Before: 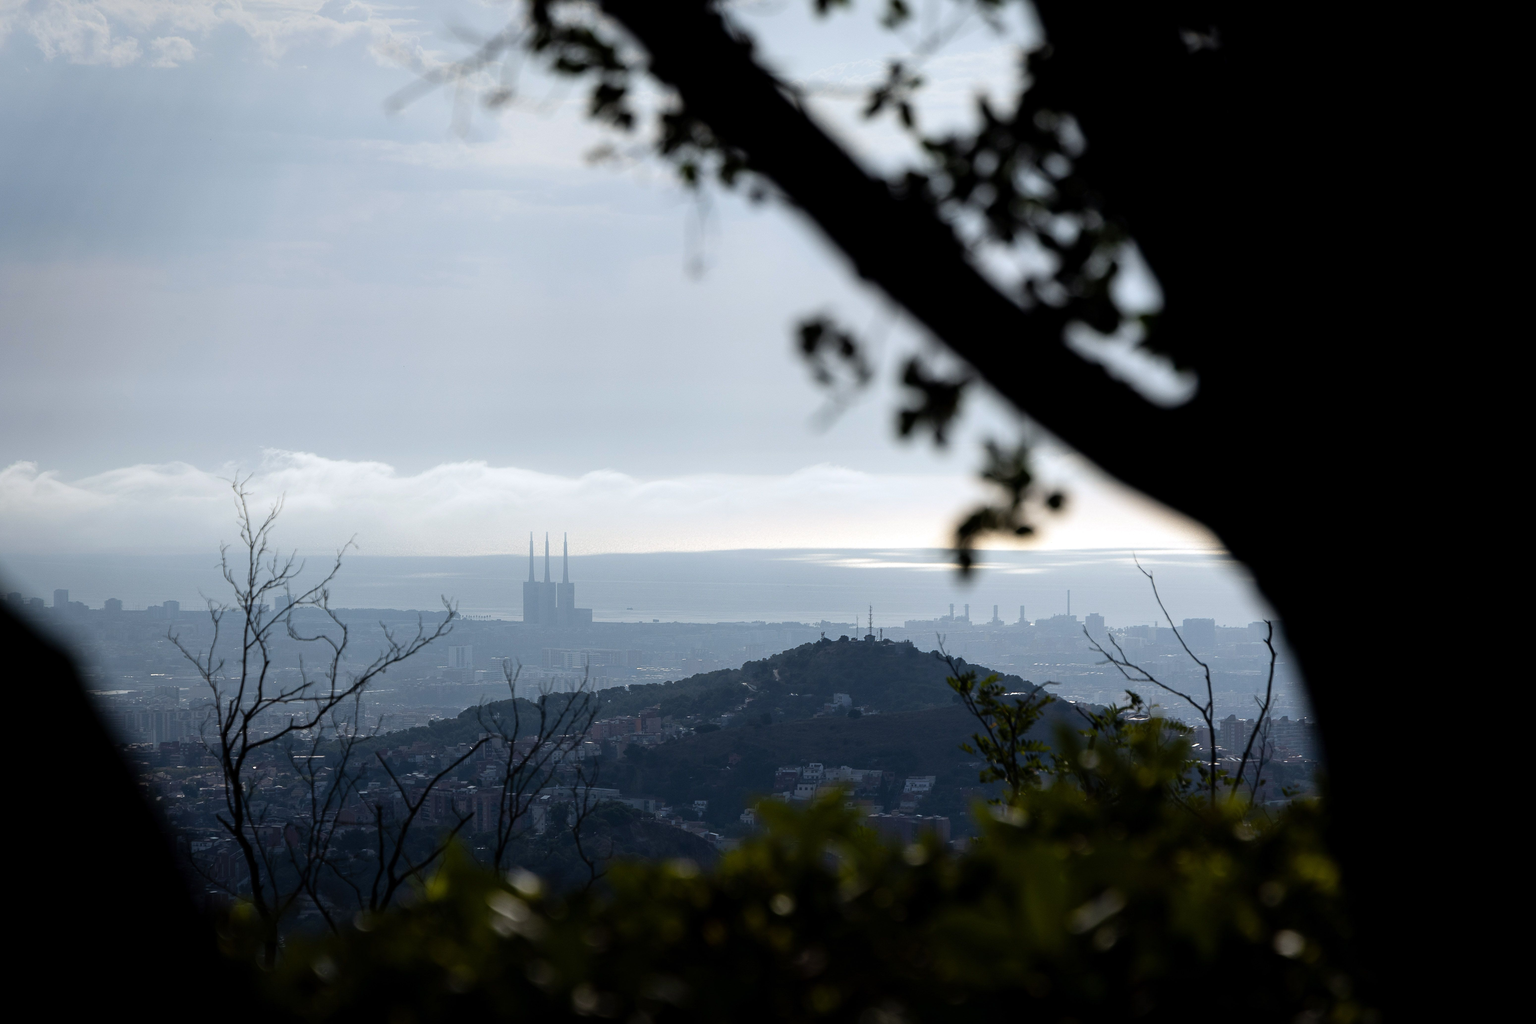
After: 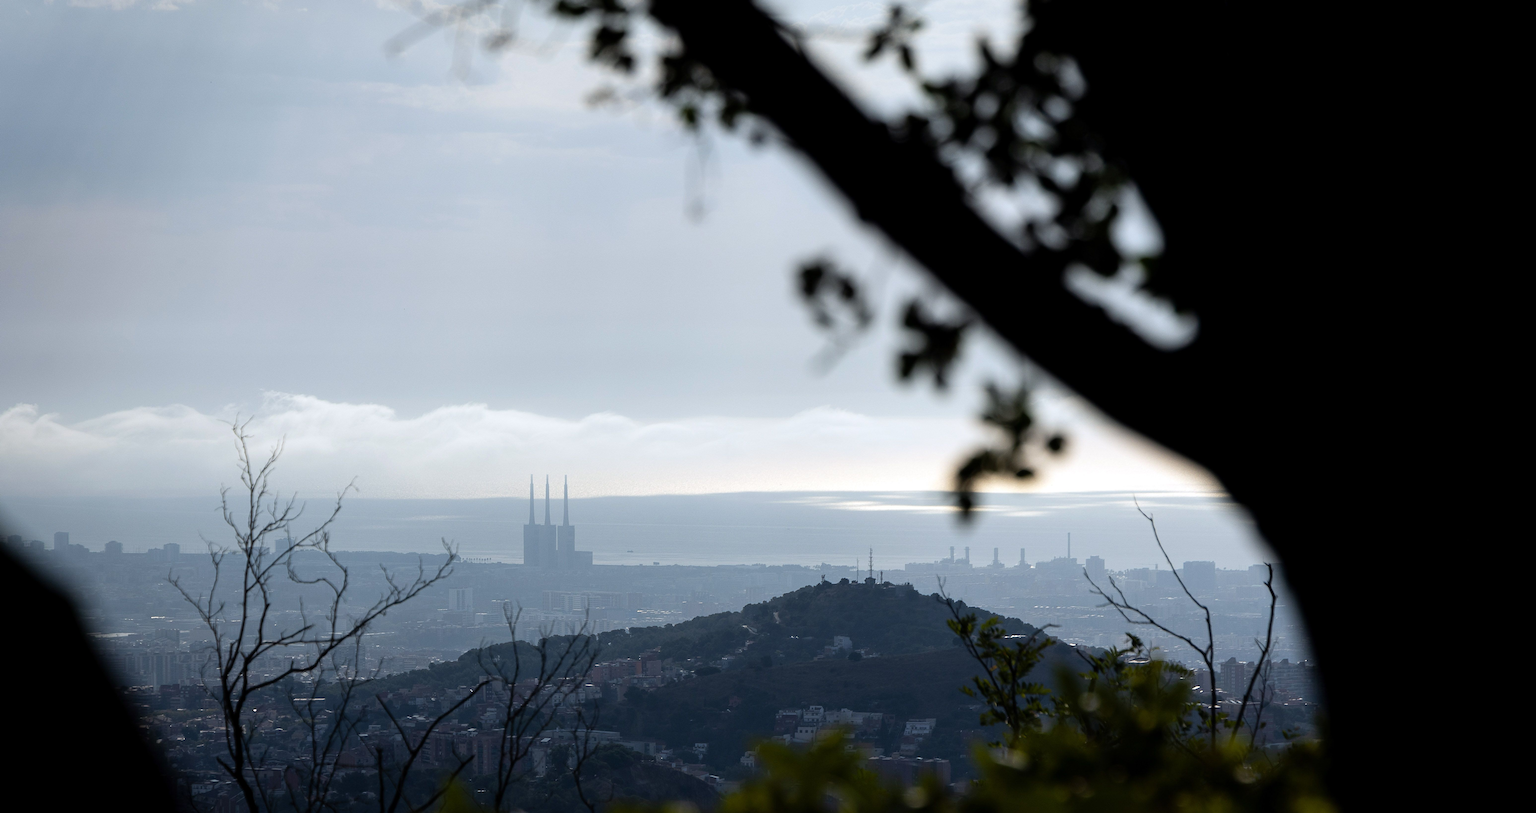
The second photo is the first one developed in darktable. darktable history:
crop and rotate: top 5.658%, bottom 14.896%
